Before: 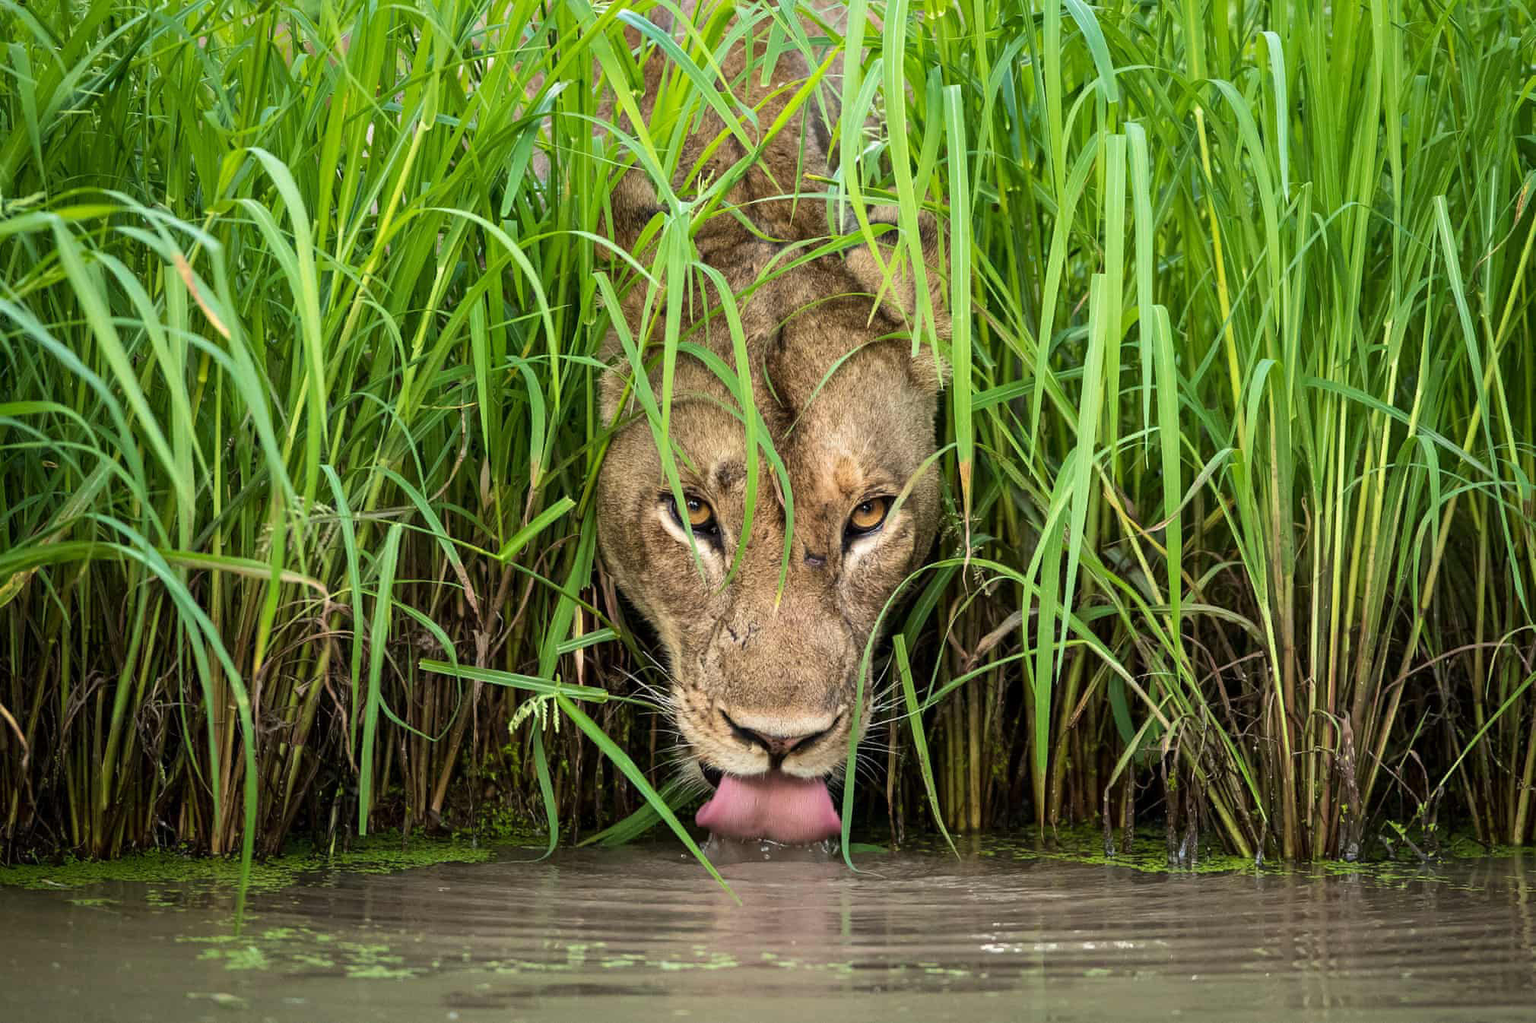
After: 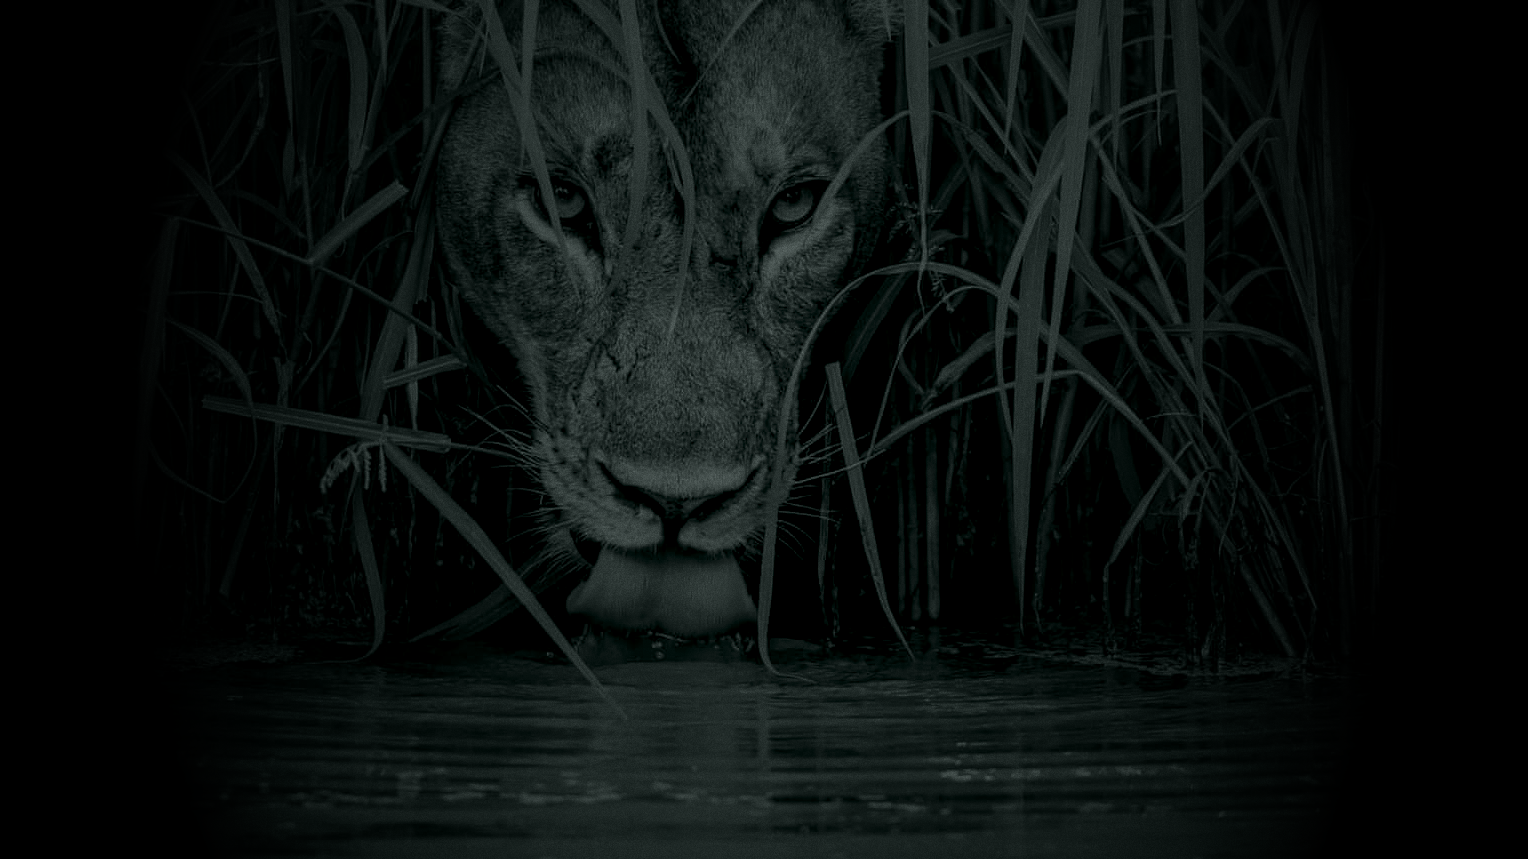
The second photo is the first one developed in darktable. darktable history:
local contrast: on, module defaults
colorize: hue 90°, saturation 19%, lightness 1.59%, version 1
vignetting: fall-off start 15.9%, fall-off radius 100%, brightness -1, saturation 0.5, width/height ratio 0.719
grain: on, module defaults
crop and rotate: left 17.299%, top 35.115%, right 7.015%, bottom 1.024%
